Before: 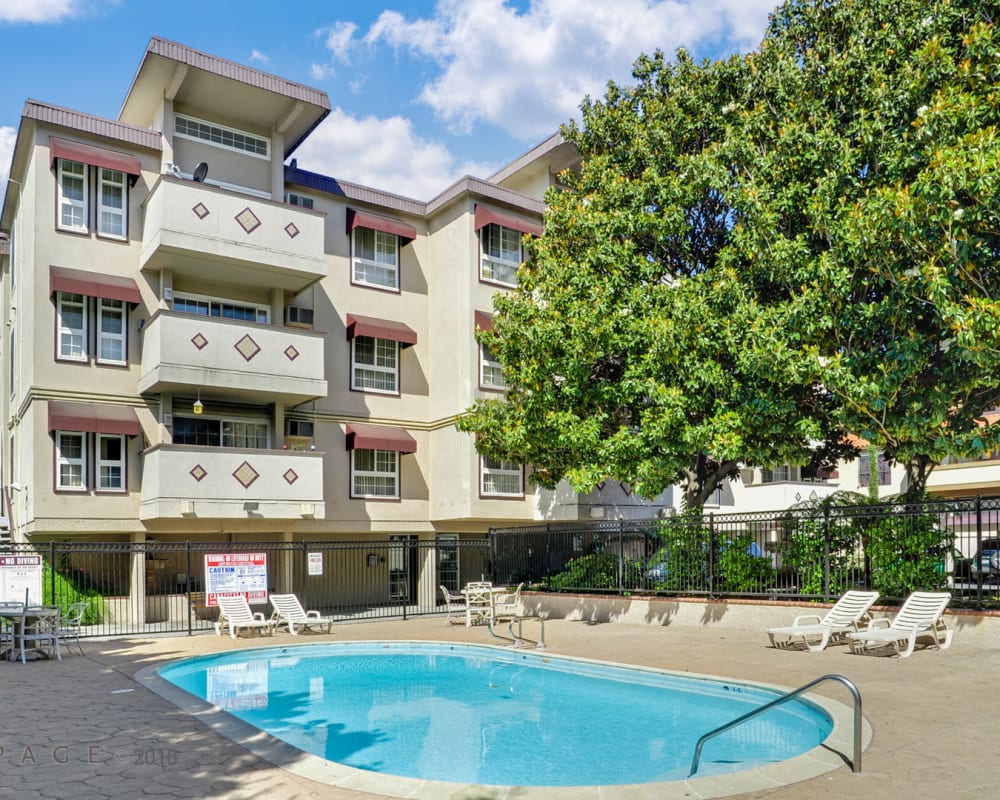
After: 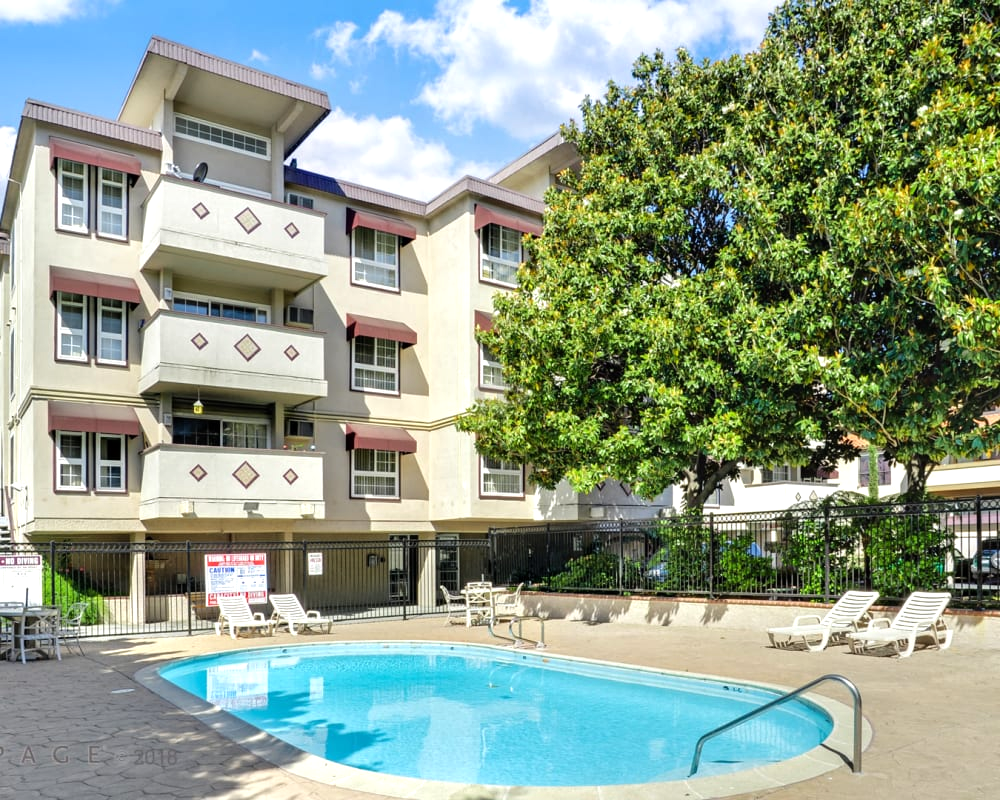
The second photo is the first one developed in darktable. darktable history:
tone equalizer: -8 EV -0.433 EV, -7 EV -0.377 EV, -6 EV -0.325 EV, -5 EV -0.183 EV, -3 EV 0.193 EV, -2 EV 0.339 EV, -1 EV 0.38 EV, +0 EV 0.442 EV, mask exposure compensation -0.507 EV
